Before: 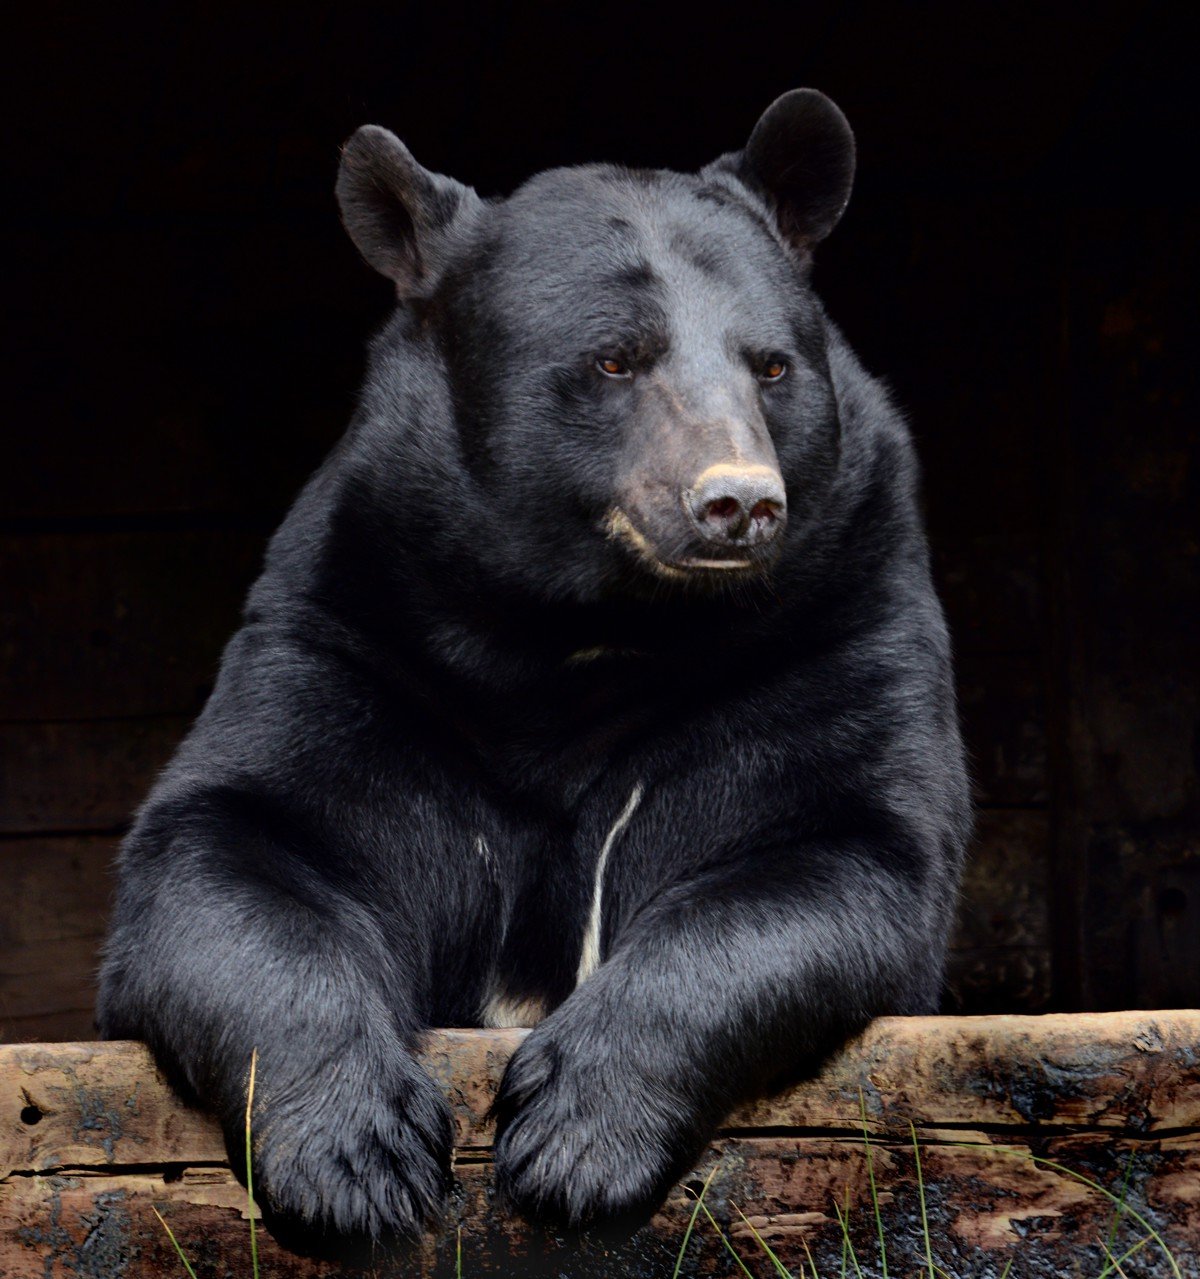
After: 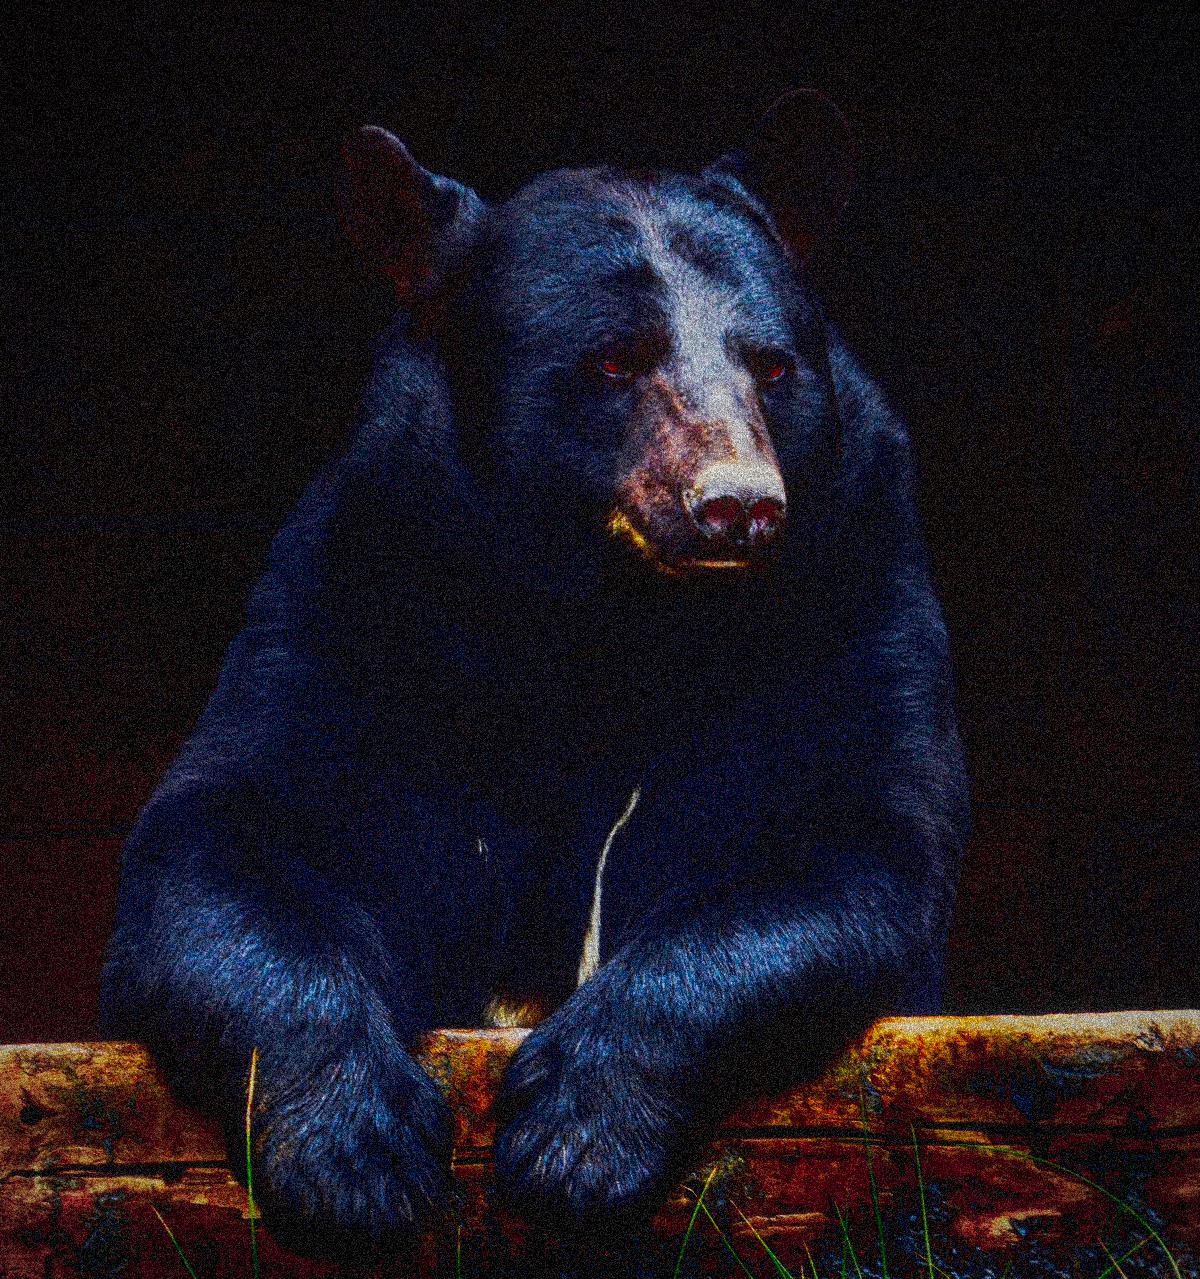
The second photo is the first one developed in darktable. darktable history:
local contrast: highlights 73%, shadows 15%, midtone range 0.197
base curve: curves: ch0 [(0, 0) (0.088, 0.125) (0.176, 0.251) (0.354, 0.501) (0.613, 0.749) (1, 0.877)], preserve colors none
vignetting: fall-off radius 60.92%
contrast brightness saturation: brightness -1, saturation 1
tone curve: curves: ch0 [(0, 0) (0.003, 0.004) (0.011, 0.015) (0.025, 0.034) (0.044, 0.061) (0.069, 0.095) (0.1, 0.137) (0.136, 0.186) (0.177, 0.243) (0.224, 0.307) (0.277, 0.416) (0.335, 0.533) (0.399, 0.641) (0.468, 0.748) (0.543, 0.829) (0.623, 0.886) (0.709, 0.924) (0.801, 0.951) (0.898, 0.975) (1, 1)], preserve colors none
grain: coarseness 3.75 ISO, strength 100%, mid-tones bias 0%
